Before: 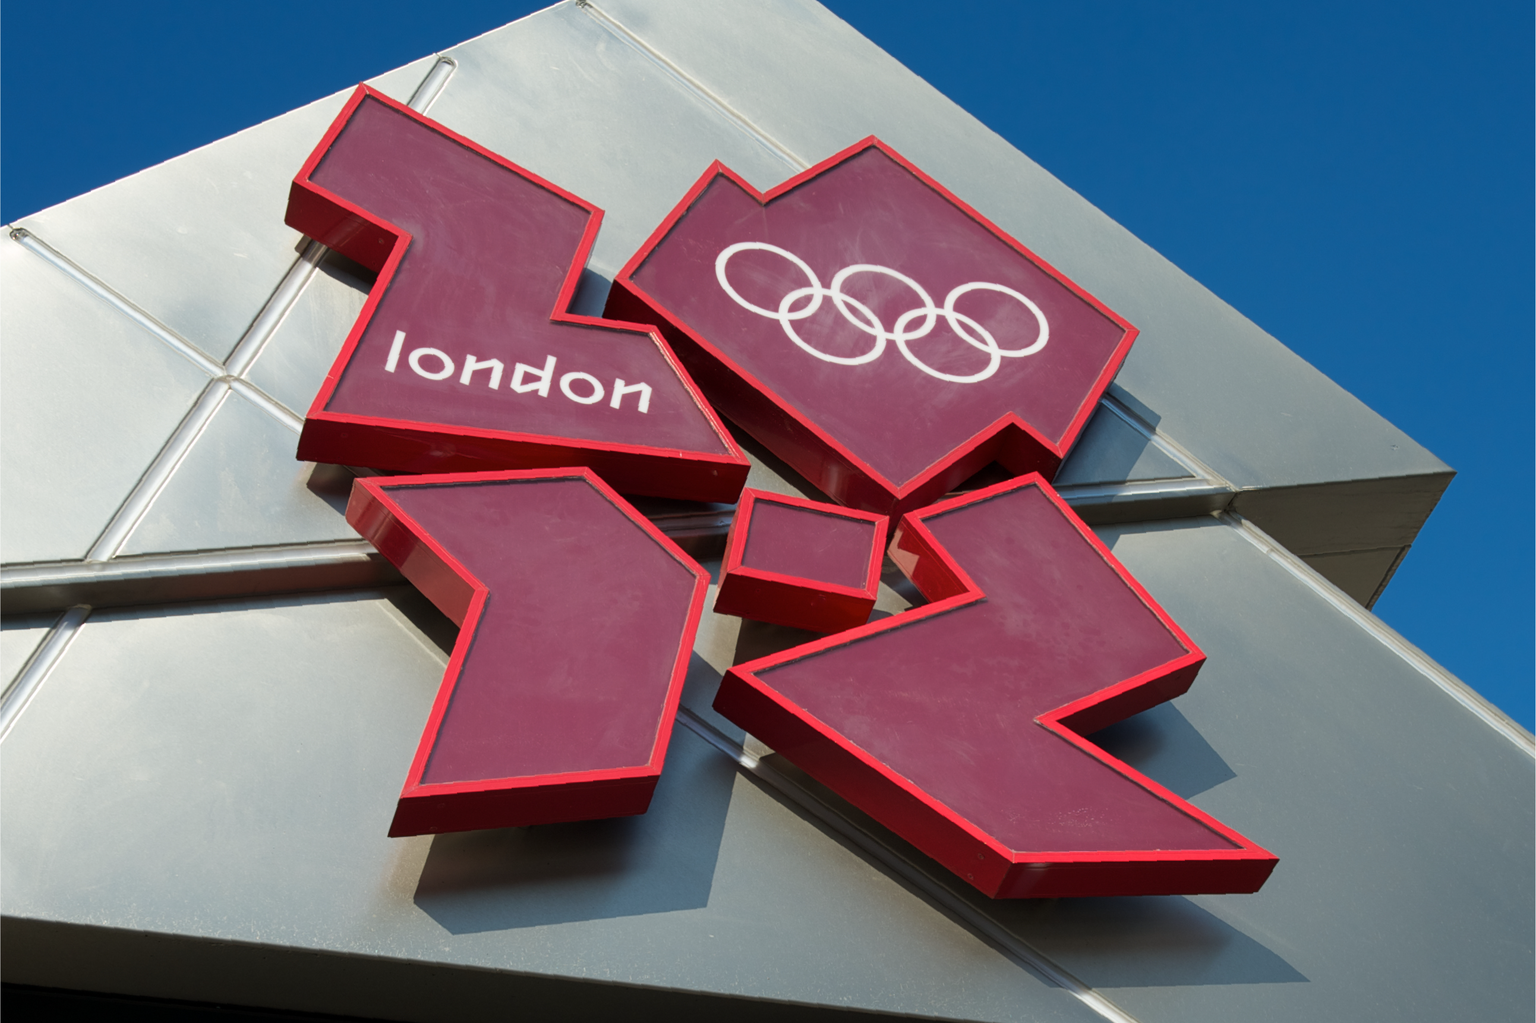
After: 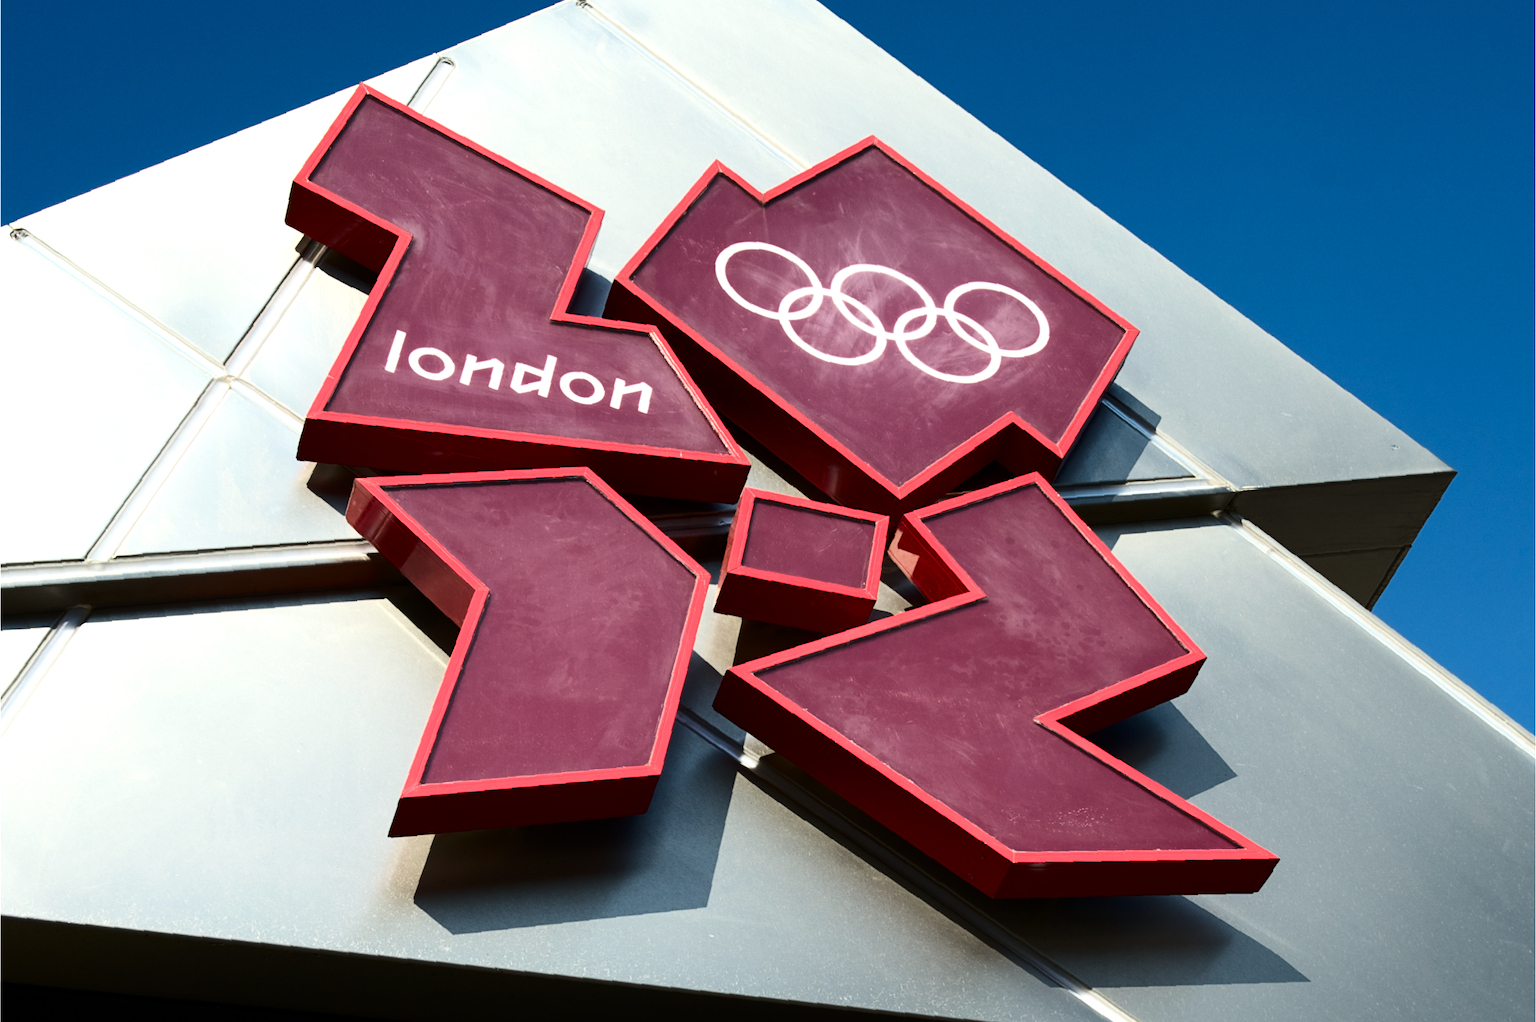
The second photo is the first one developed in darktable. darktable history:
tone equalizer: -8 EV -0.75 EV, -7 EV -0.7 EV, -6 EV -0.6 EV, -5 EV -0.4 EV, -3 EV 0.4 EV, -2 EV 0.6 EV, -1 EV 0.7 EV, +0 EV 0.75 EV, edges refinement/feathering 500, mask exposure compensation -1.57 EV, preserve details no
contrast brightness saturation: contrast 0.28
